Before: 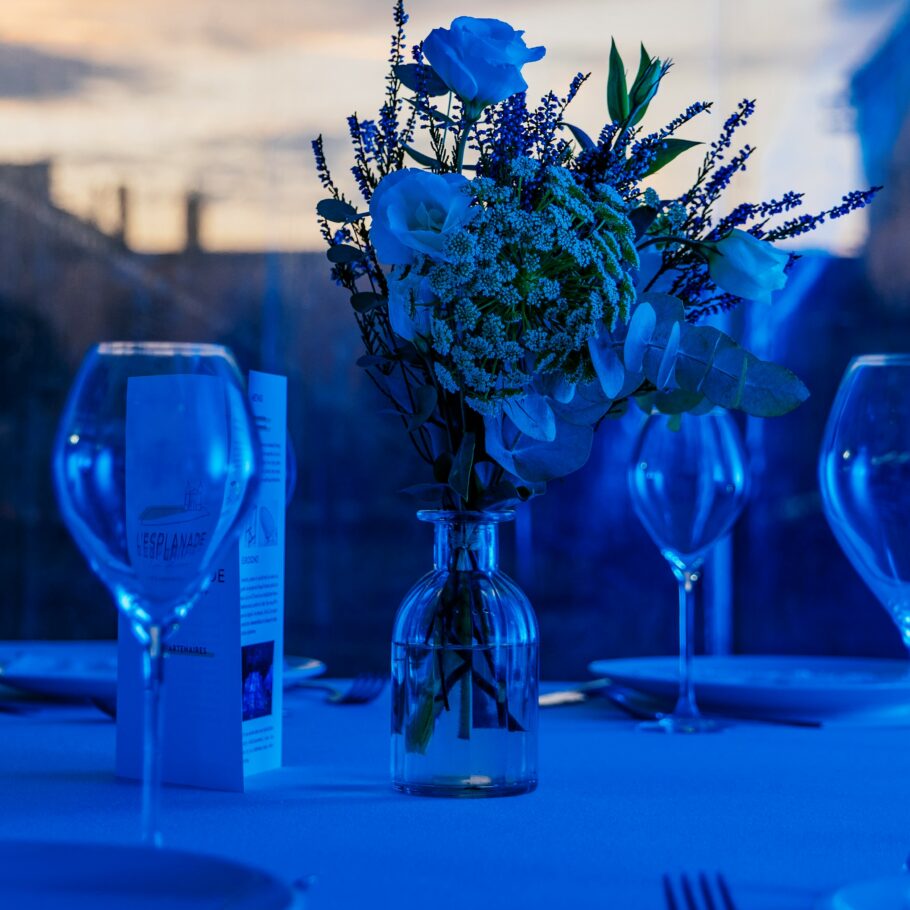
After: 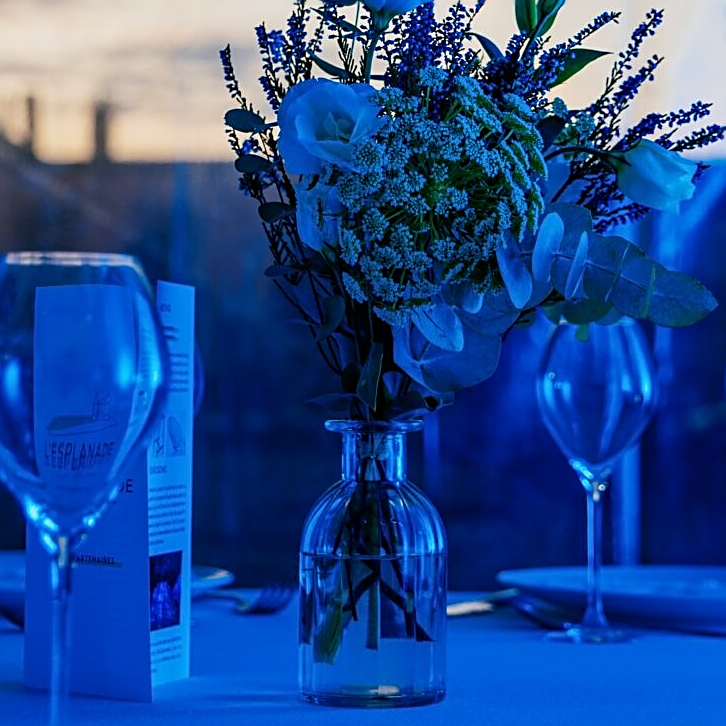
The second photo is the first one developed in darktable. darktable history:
crop and rotate: left 10.126%, top 9.961%, right 9.985%, bottom 10.226%
sharpen: on, module defaults
